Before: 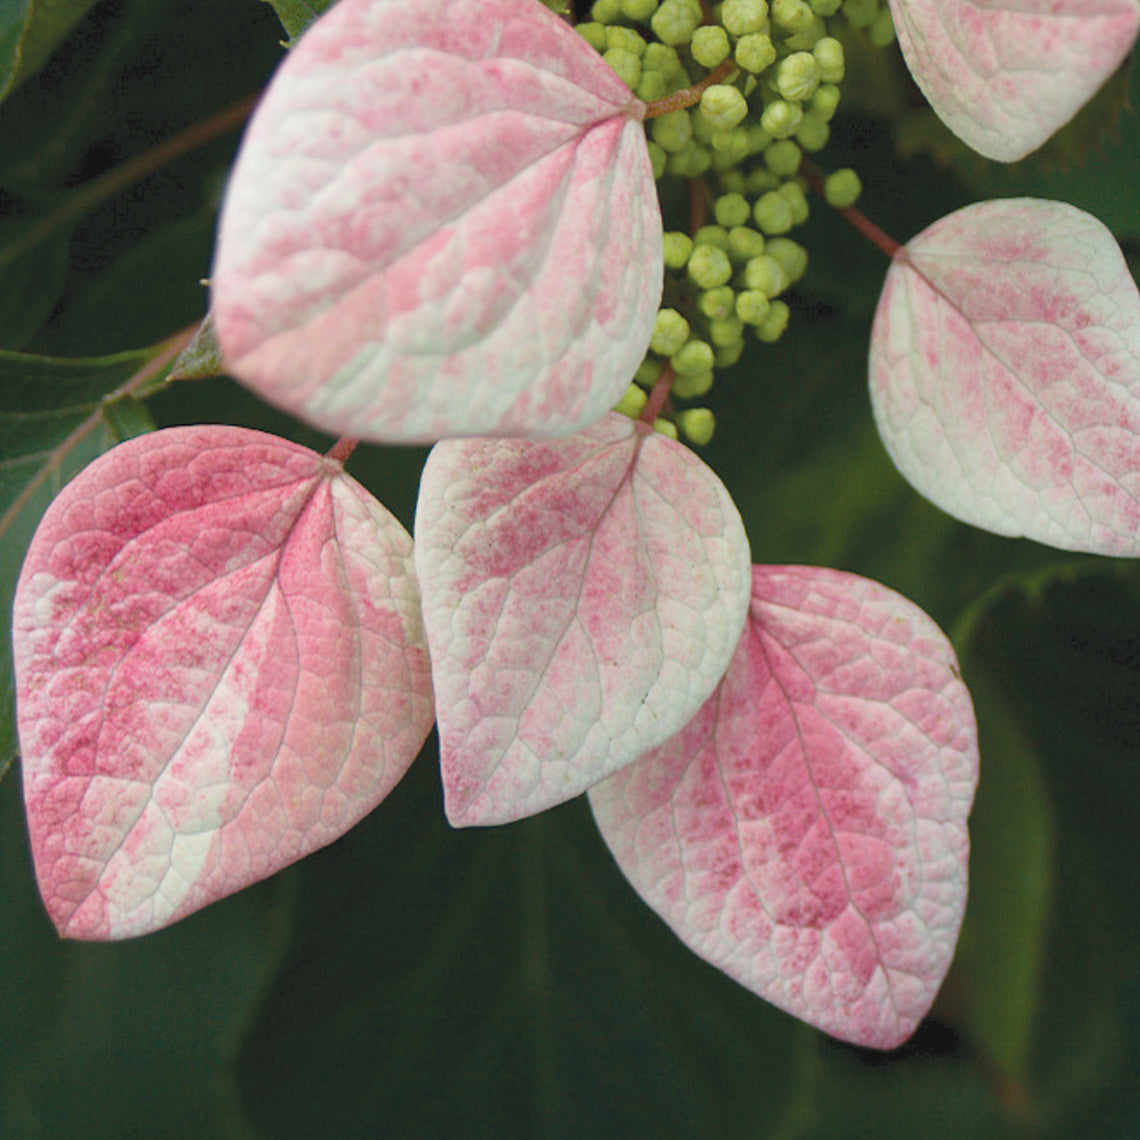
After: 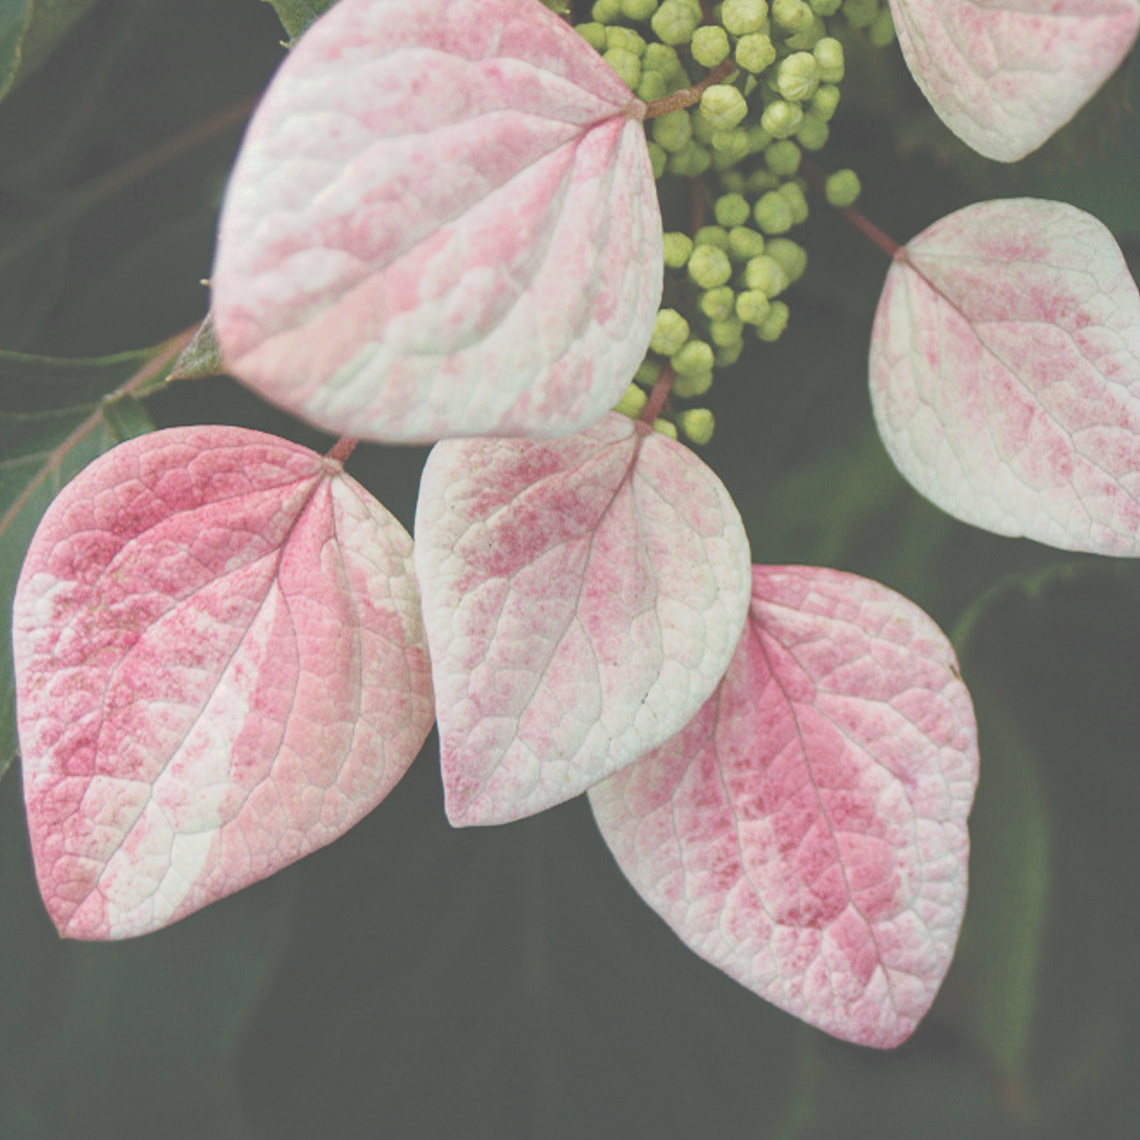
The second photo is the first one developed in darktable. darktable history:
tone curve: curves: ch0 [(0, 0) (0.003, 0.346) (0.011, 0.346) (0.025, 0.346) (0.044, 0.35) (0.069, 0.354) (0.1, 0.361) (0.136, 0.368) (0.177, 0.381) (0.224, 0.395) (0.277, 0.421) (0.335, 0.458) (0.399, 0.502) (0.468, 0.556) (0.543, 0.617) (0.623, 0.685) (0.709, 0.748) (0.801, 0.814) (0.898, 0.865) (1, 1)], preserve colors none
local contrast: detail 130%
